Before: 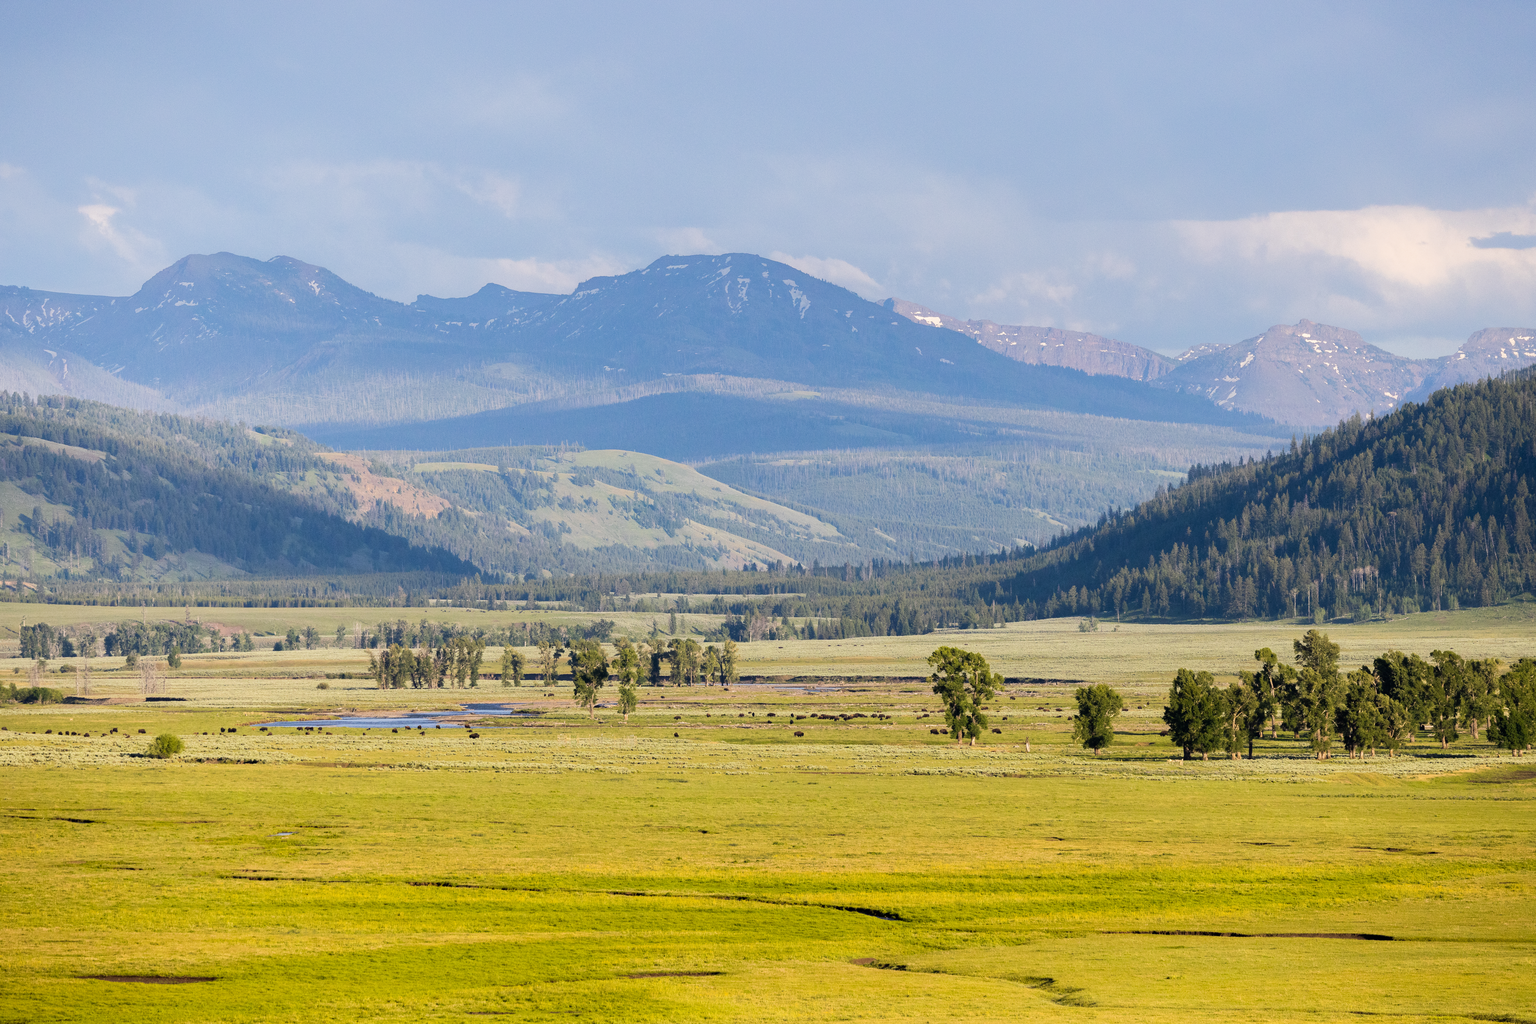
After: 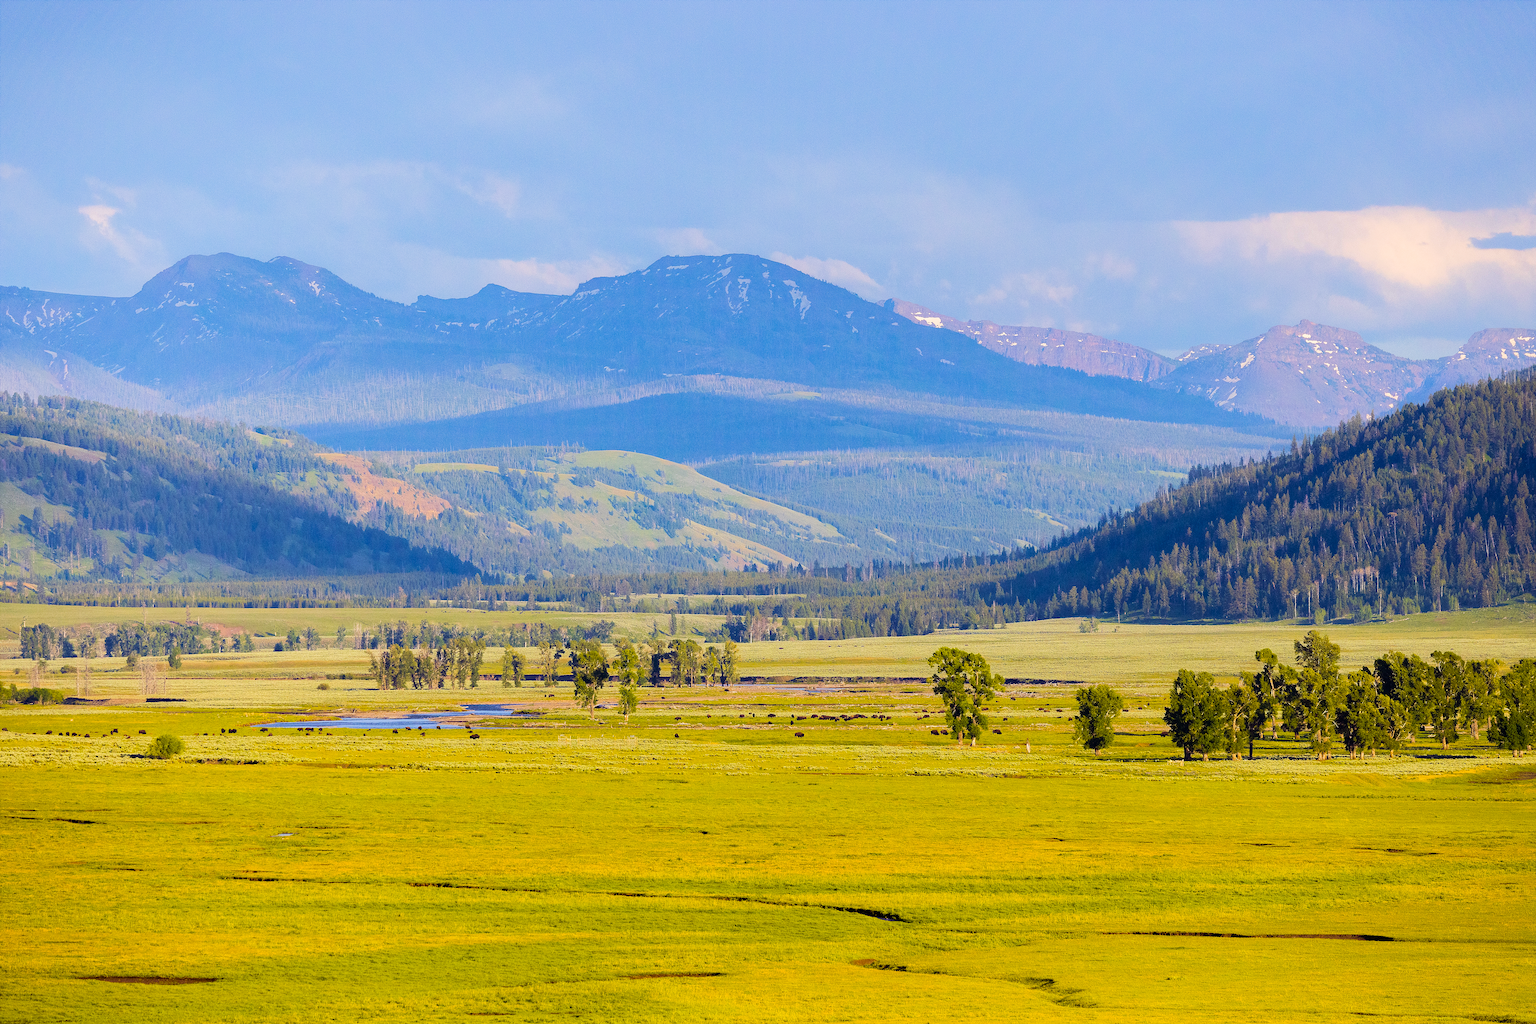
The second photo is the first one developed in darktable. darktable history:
color balance rgb: shadows lift › chroma 6.43%, shadows lift › hue 304.12°, power › hue 75.48°, linear chroma grading › global chroma 15.022%, perceptual saturation grading › global saturation 25.632%, global vibrance 20%
sharpen: radius 1.355, amount 1.255, threshold 0.811
velvia: strength 24.5%
